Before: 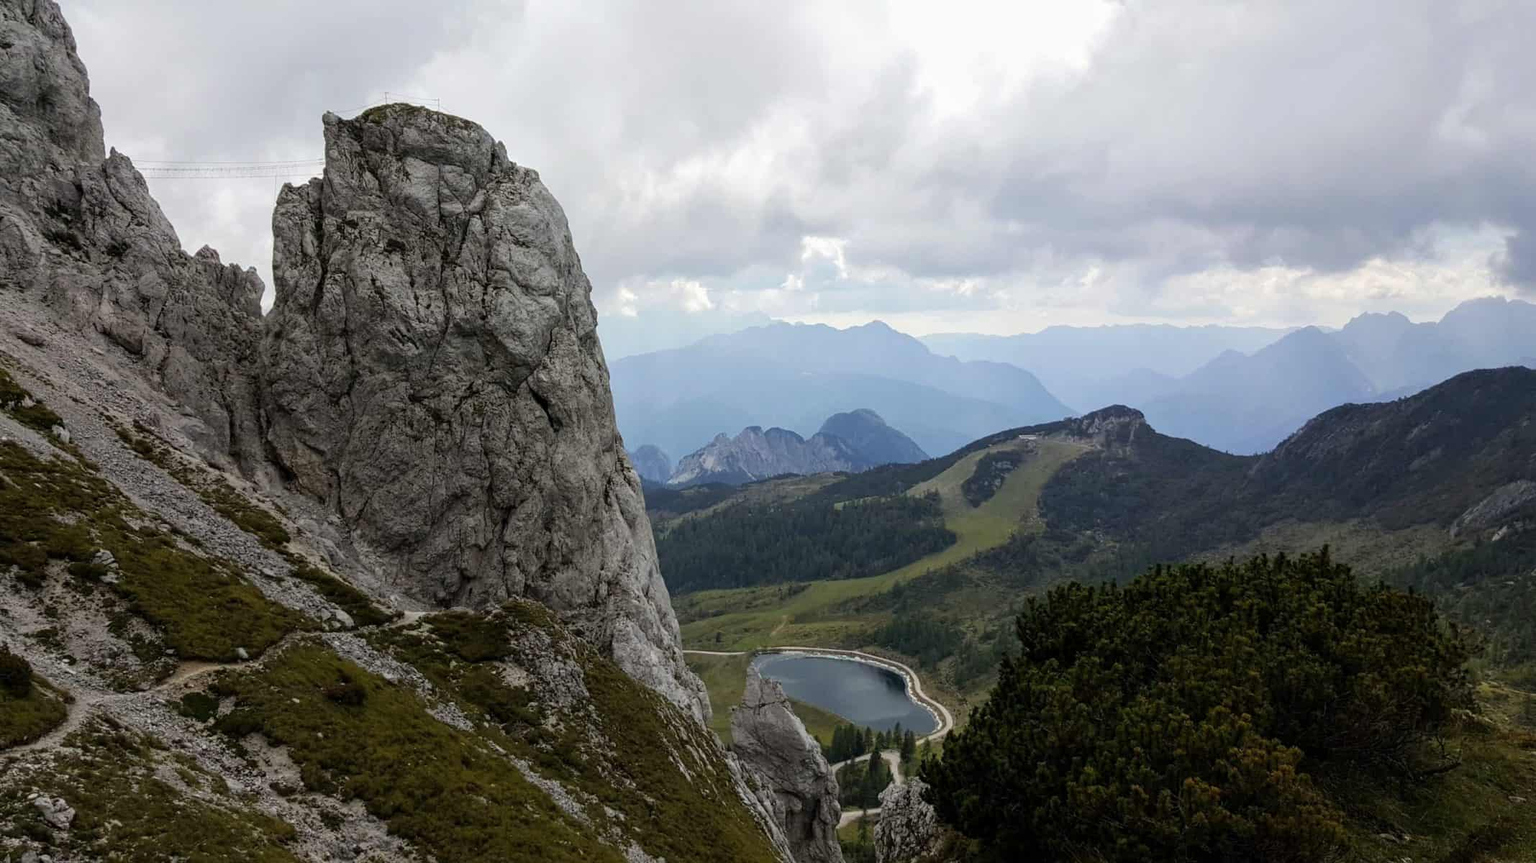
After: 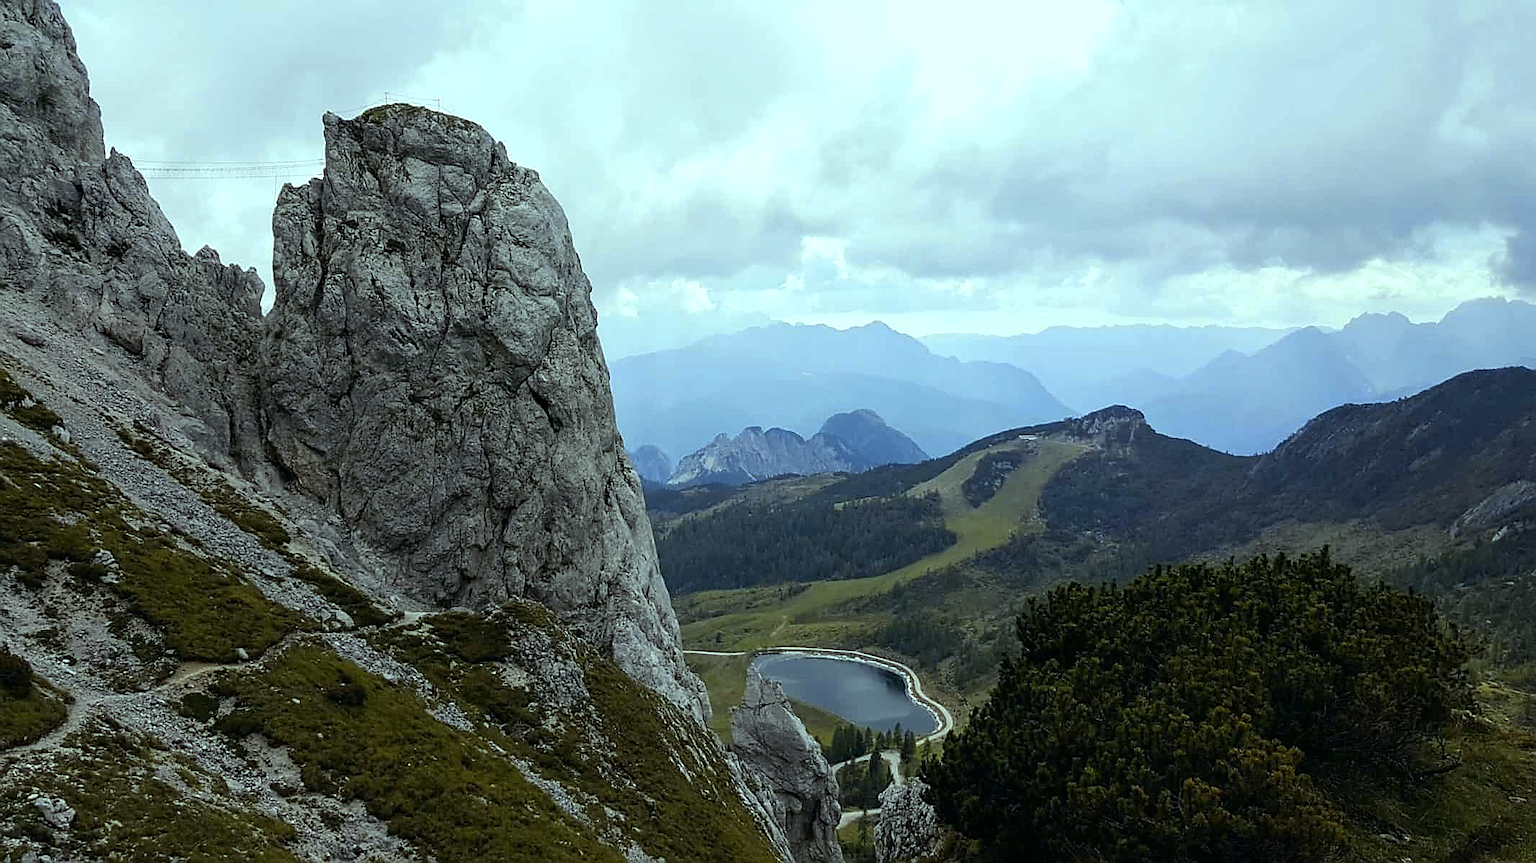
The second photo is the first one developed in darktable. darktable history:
color contrast: green-magenta contrast 0.8, blue-yellow contrast 1.1, unbound 0
sharpen: radius 1.4, amount 1.25, threshold 0.7
color balance: mode lift, gamma, gain (sRGB), lift [0.997, 0.979, 1.021, 1.011], gamma [1, 1.084, 0.916, 0.998], gain [1, 0.87, 1.13, 1.101], contrast 4.55%, contrast fulcrum 38.24%, output saturation 104.09%
